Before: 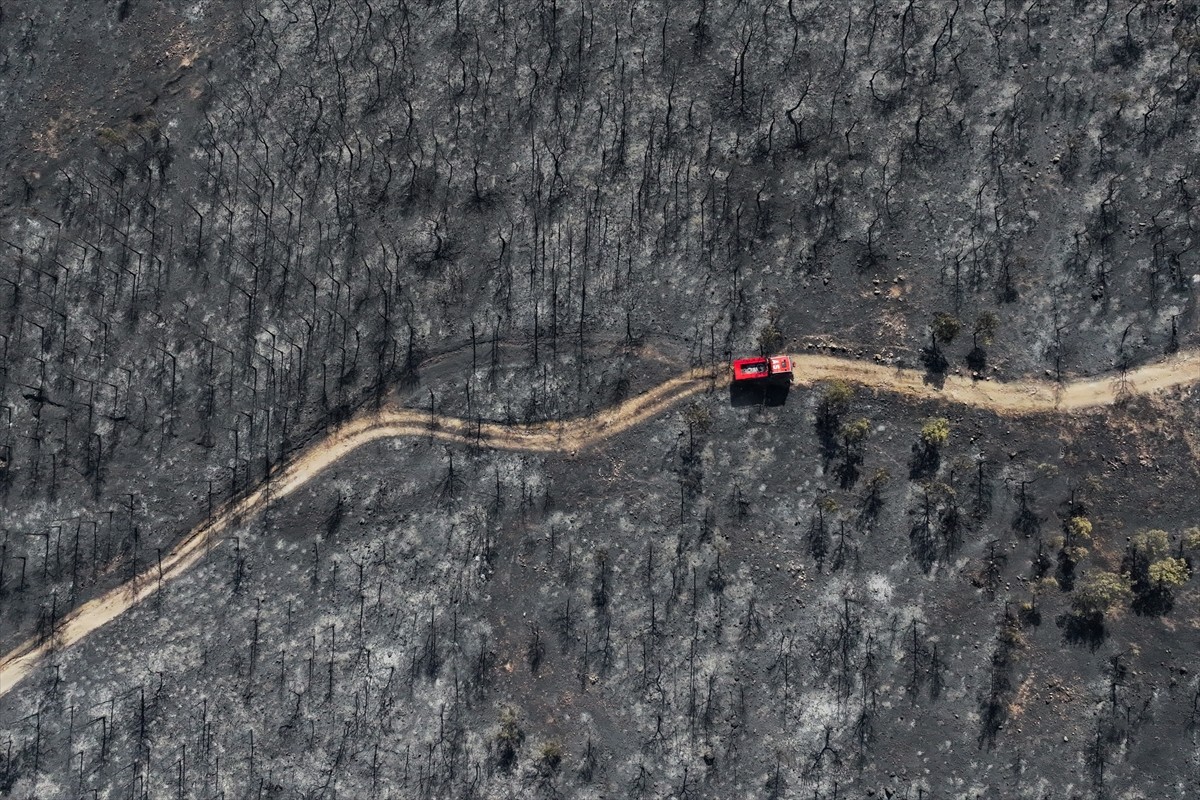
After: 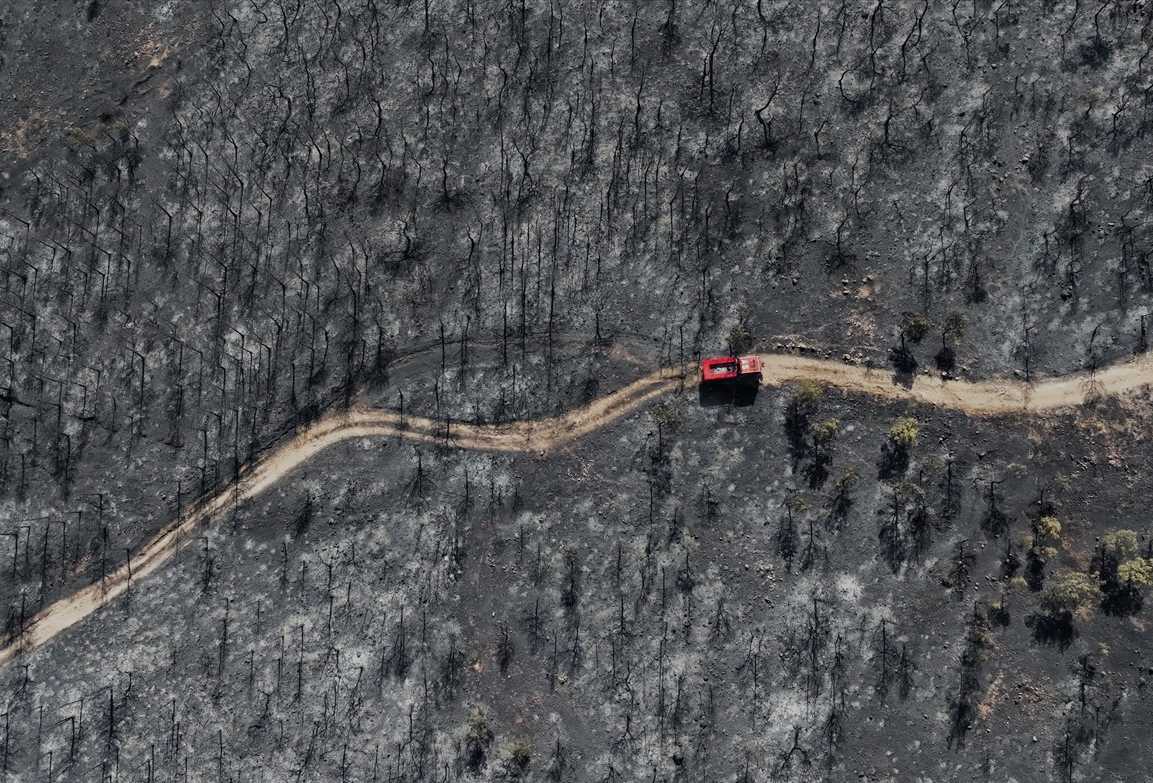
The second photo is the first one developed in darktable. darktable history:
crop and rotate: left 2.617%, right 1.251%, bottom 2.069%
filmic rgb: black relative exposure -14.23 EV, white relative exposure 3.36 EV, hardness 7.91, contrast 0.998, add noise in highlights 0.002, preserve chrominance max RGB, color science v3 (2019), use custom middle-gray values true, contrast in highlights soft
